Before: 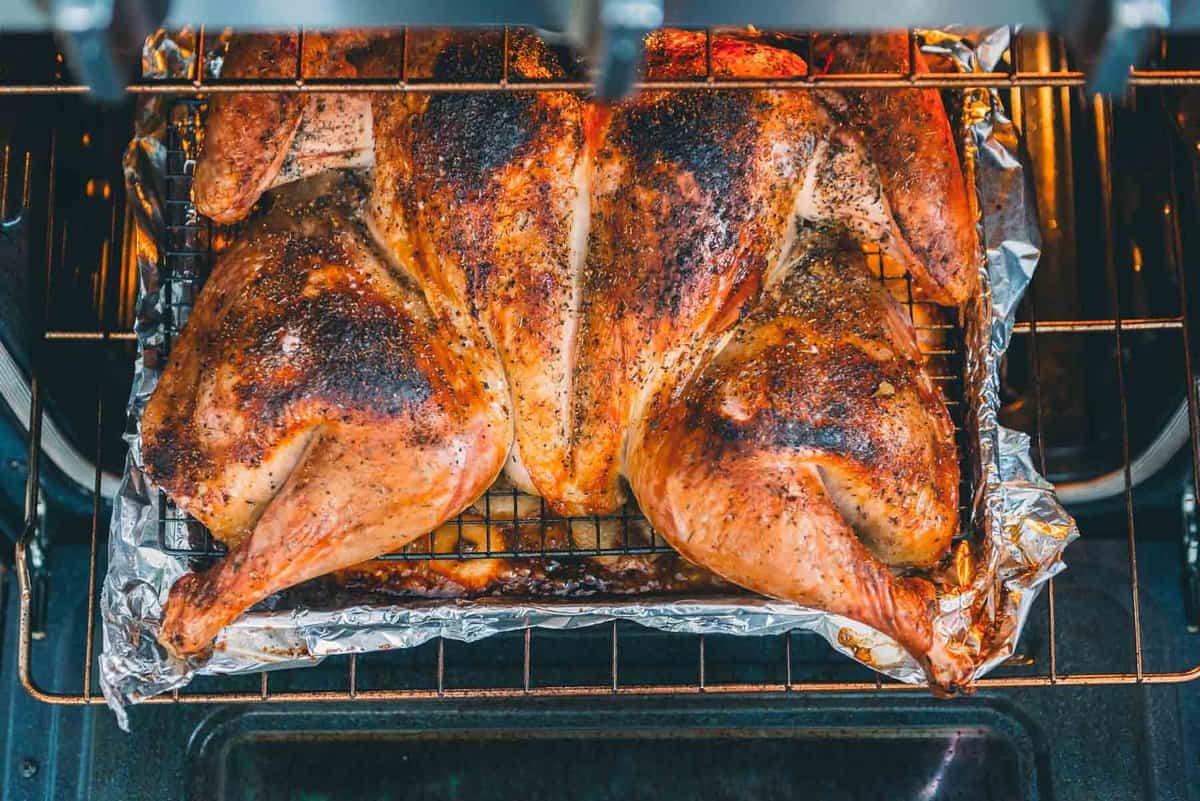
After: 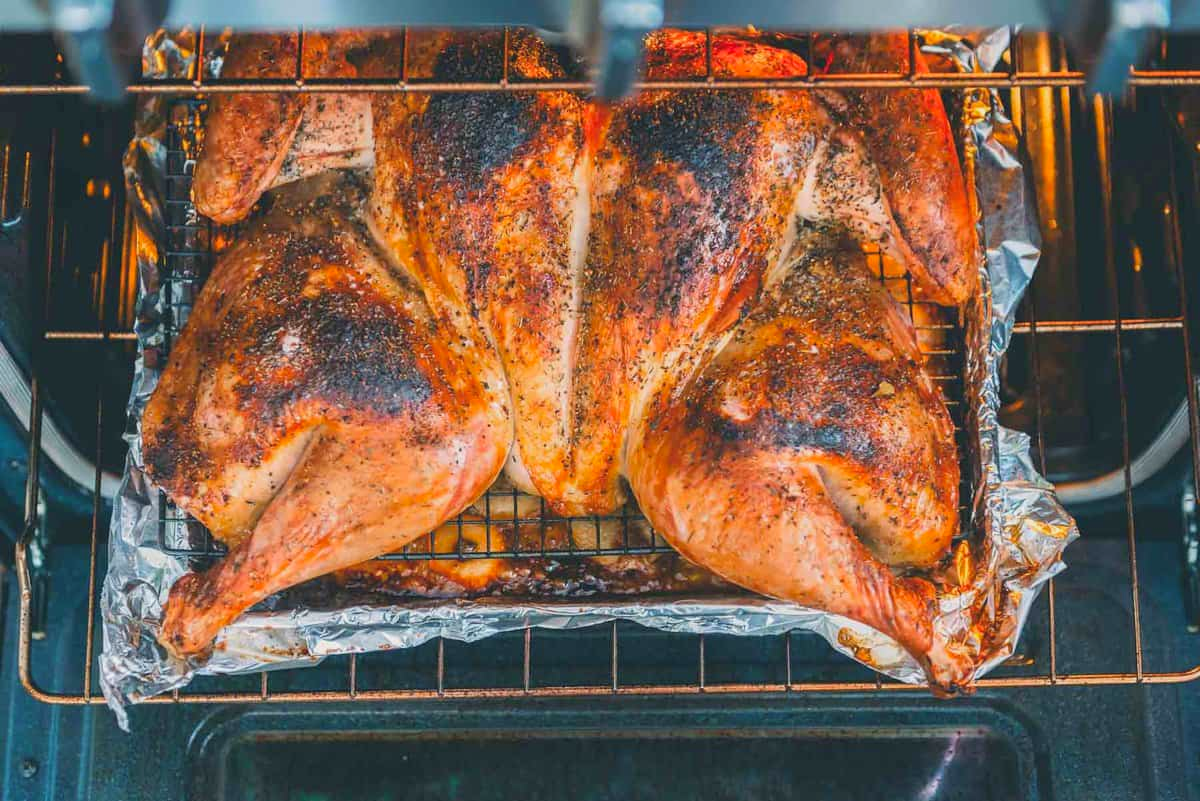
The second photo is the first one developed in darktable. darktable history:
contrast brightness saturation: contrast -0.098, brightness 0.047, saturation 0.081
